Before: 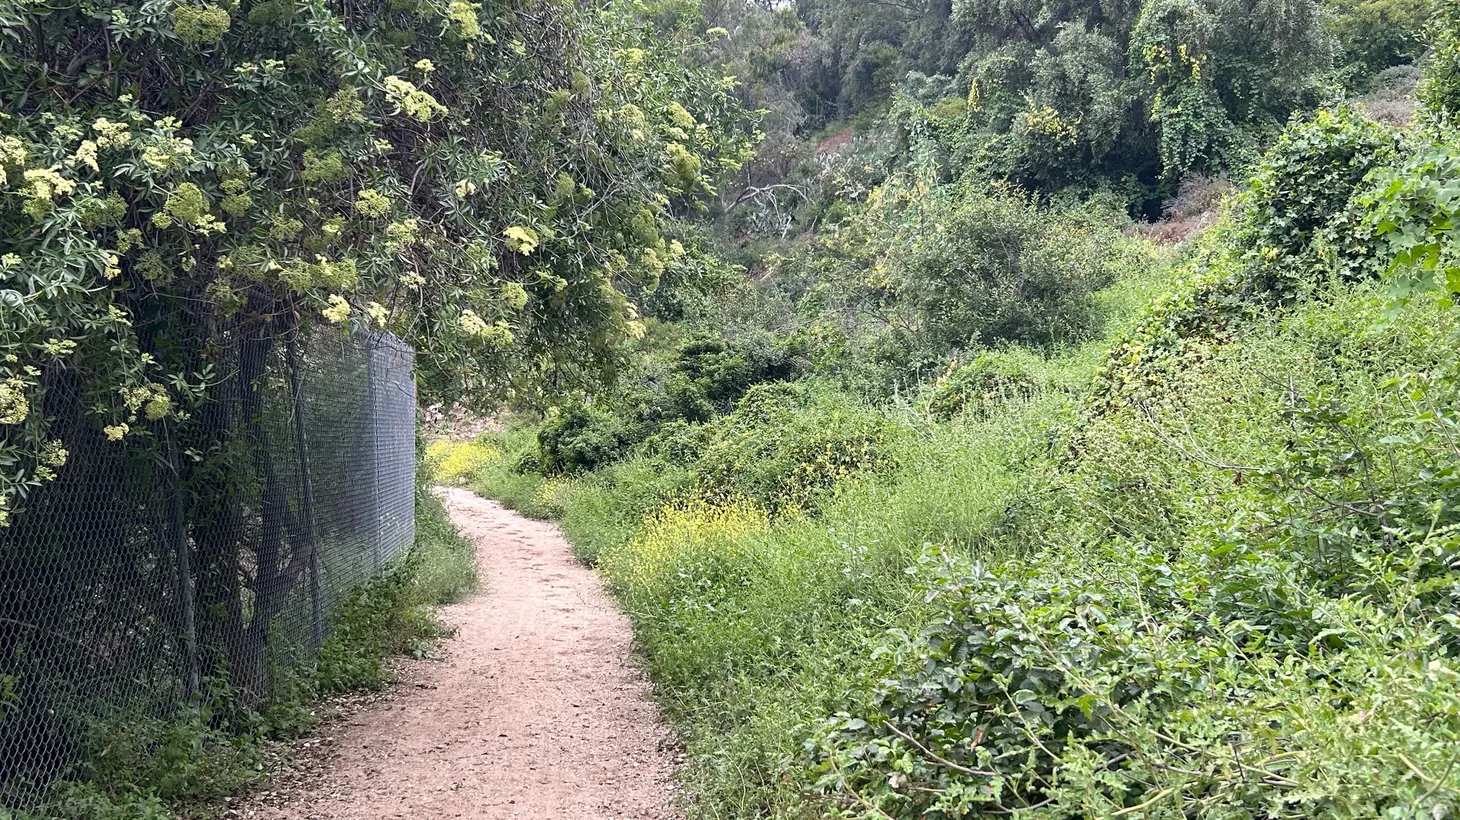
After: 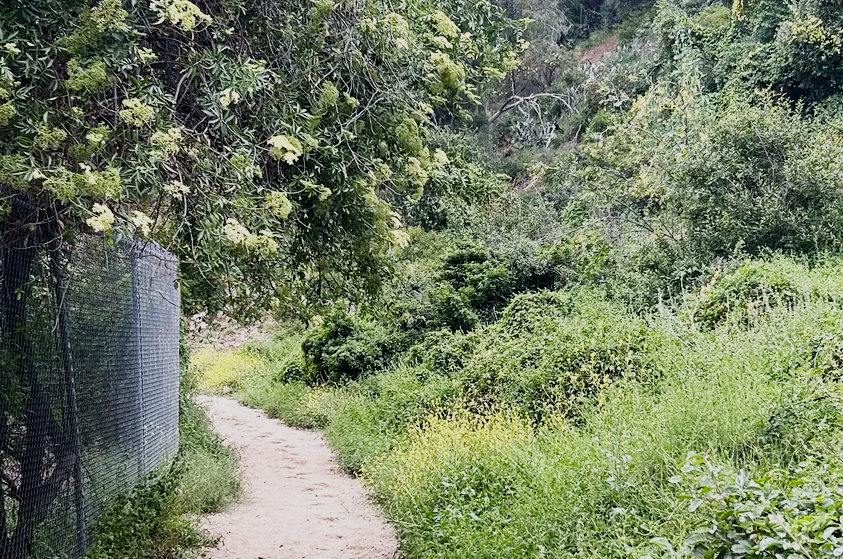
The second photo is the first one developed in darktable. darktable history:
sigmoid: contrast 1.7, skew -0.2, preserve hue 0%, red attenuation 0.1, red rotation 0.035, green attenuation 0.1, green rotation -0.017, blue attenuation 0.15, blue rotation -0.052, base primaries Rec2020
crop: left 16.202%, top 11.208%, right 26.045%, bottom 20.557%
